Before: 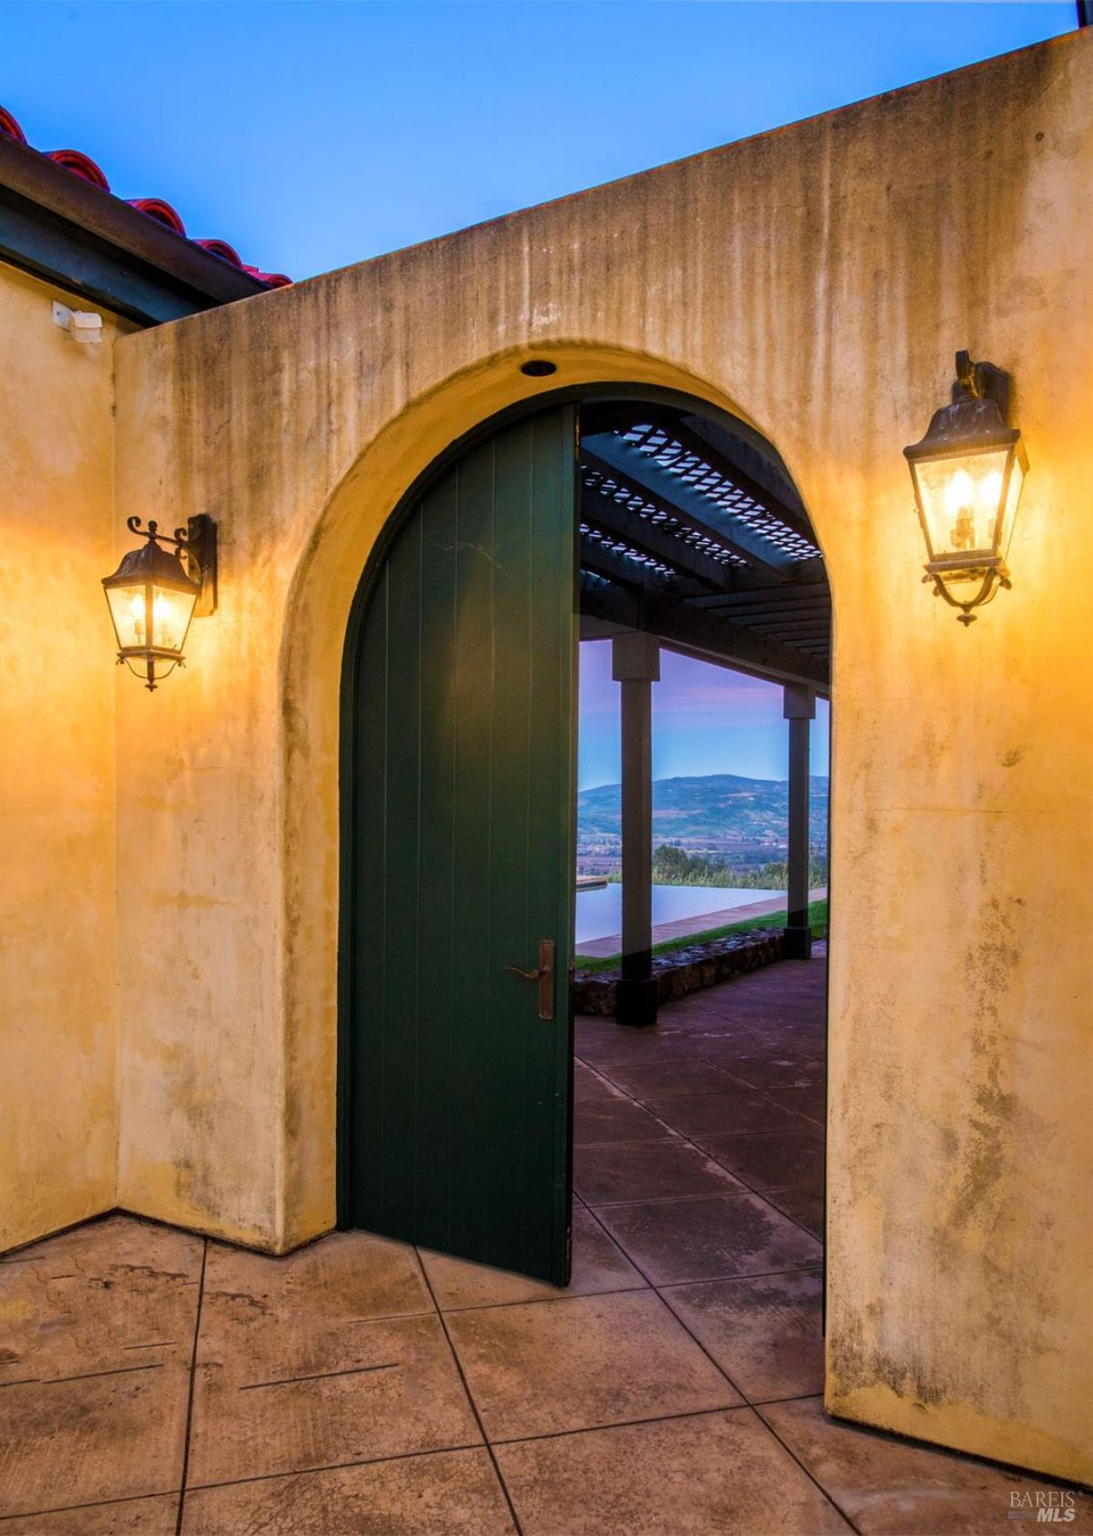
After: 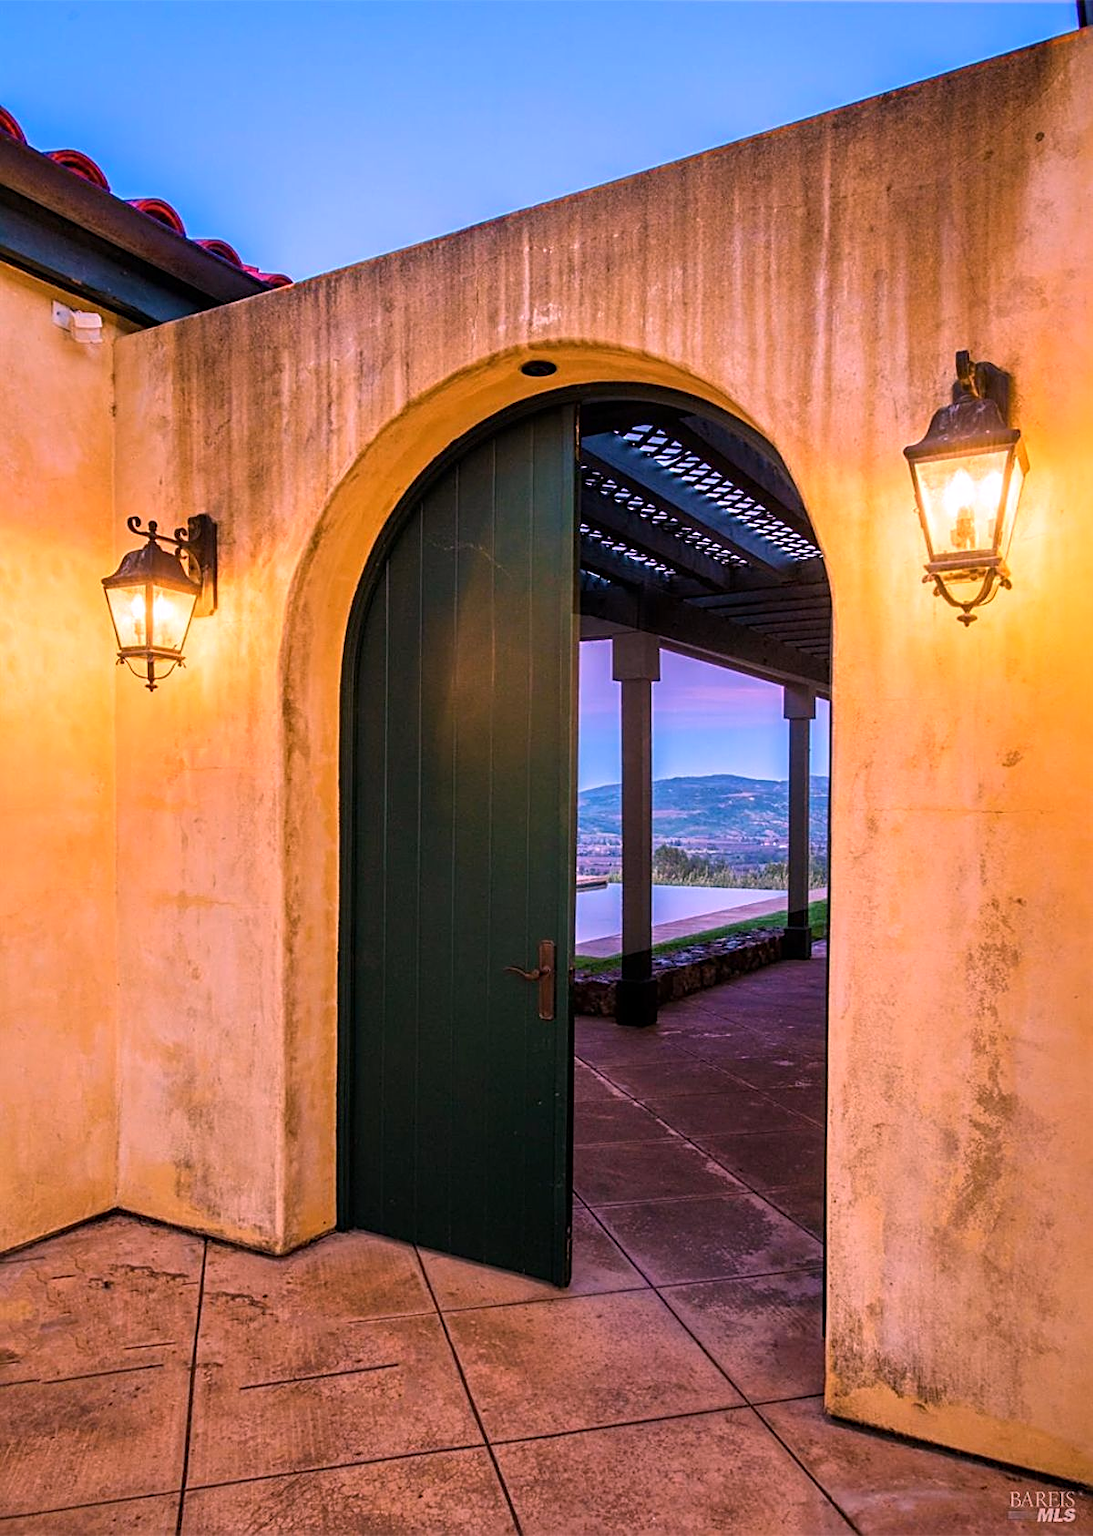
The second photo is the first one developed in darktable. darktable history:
white balance: red 1.188, blue 1.11
sharpen: radius 2.531, amount 0.628
